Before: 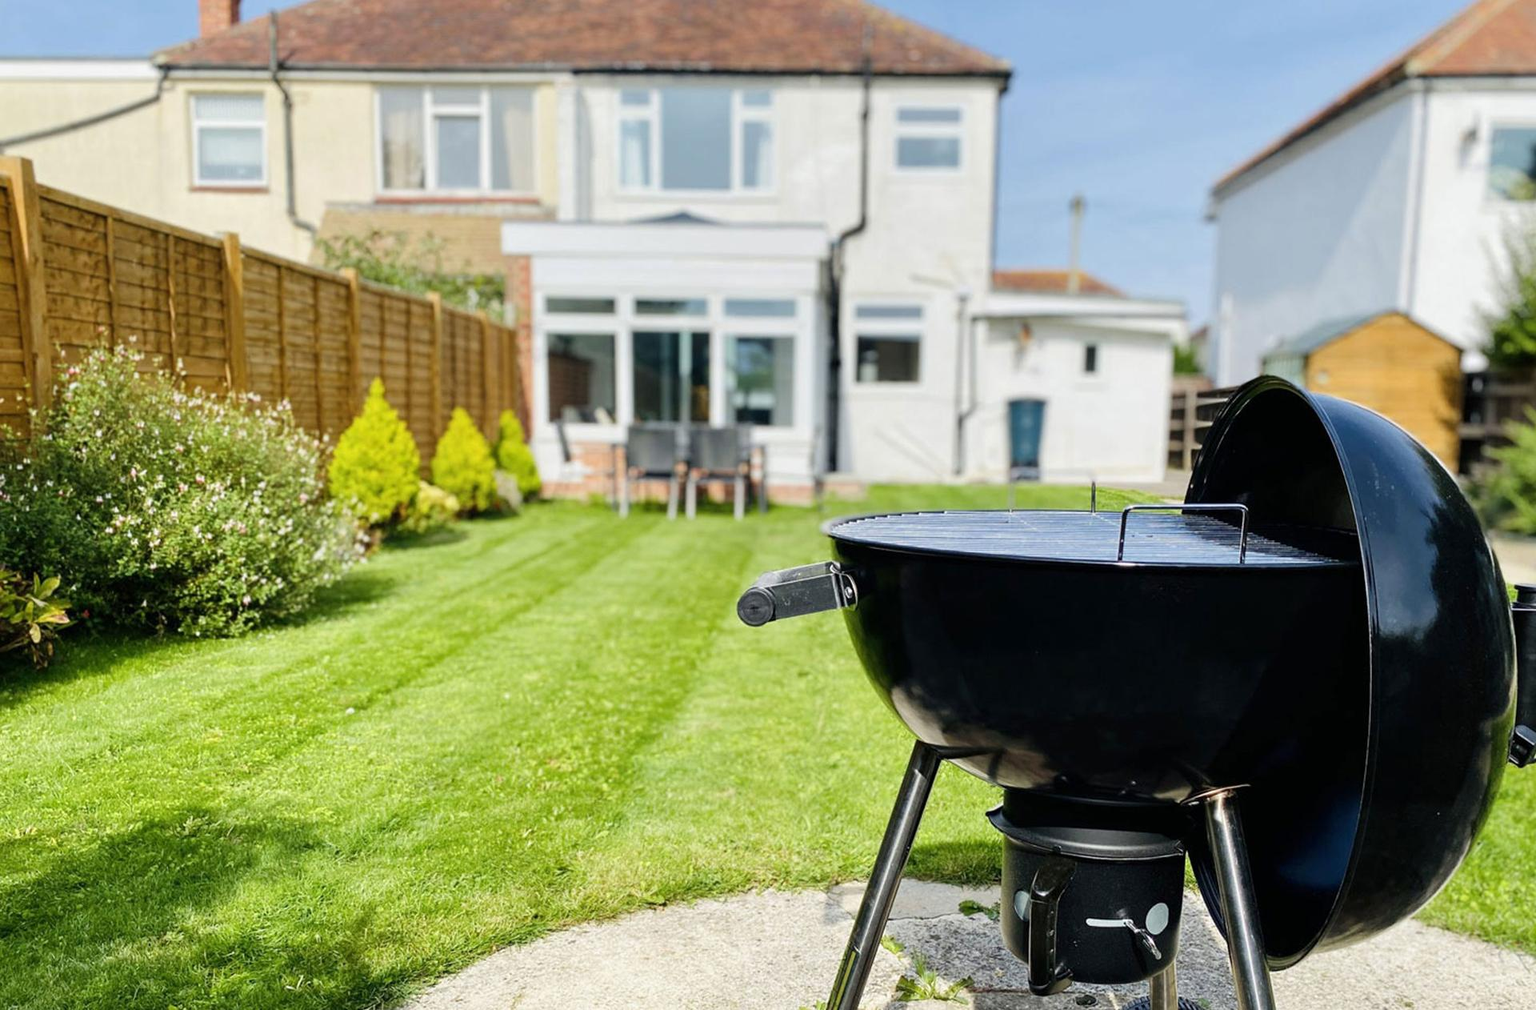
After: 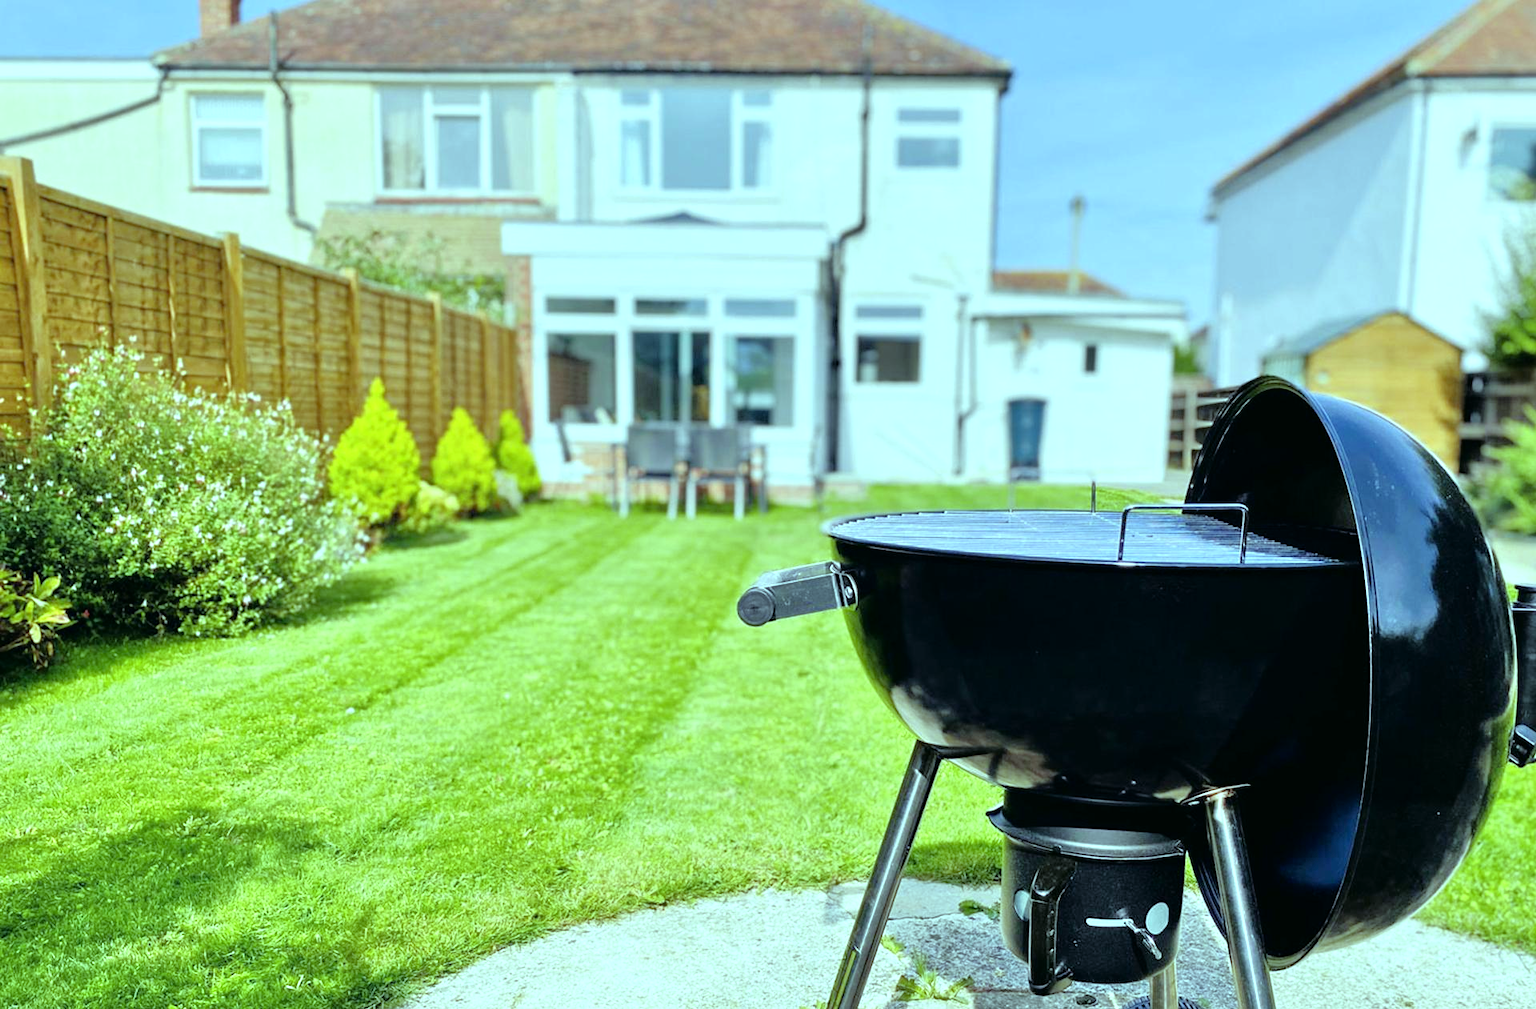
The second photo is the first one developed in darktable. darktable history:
color balance: mode lift, gamma, gain (sRGB), lift [0.997, 0.979, 1.021, 1.011], gamma [1, 1.084, 0.916, 0.998], gain [1, 0.87, 1.13, 1.101], contrast 4.55%, contrast fulcrum 38.24%, output saturation 104.09%
white balance: red 0.967, blue 1.049
tone equalizer: -7 EV 0.15 EV, -6 EV 0.6 EV, -5 EV 1.15 EV, -4 EV 1.33 EV, -3 EV 1.15 EV, -2 EV 0.6 EV, -1 EV 0.15 EV, mask exposure compensation -0.5 EV
